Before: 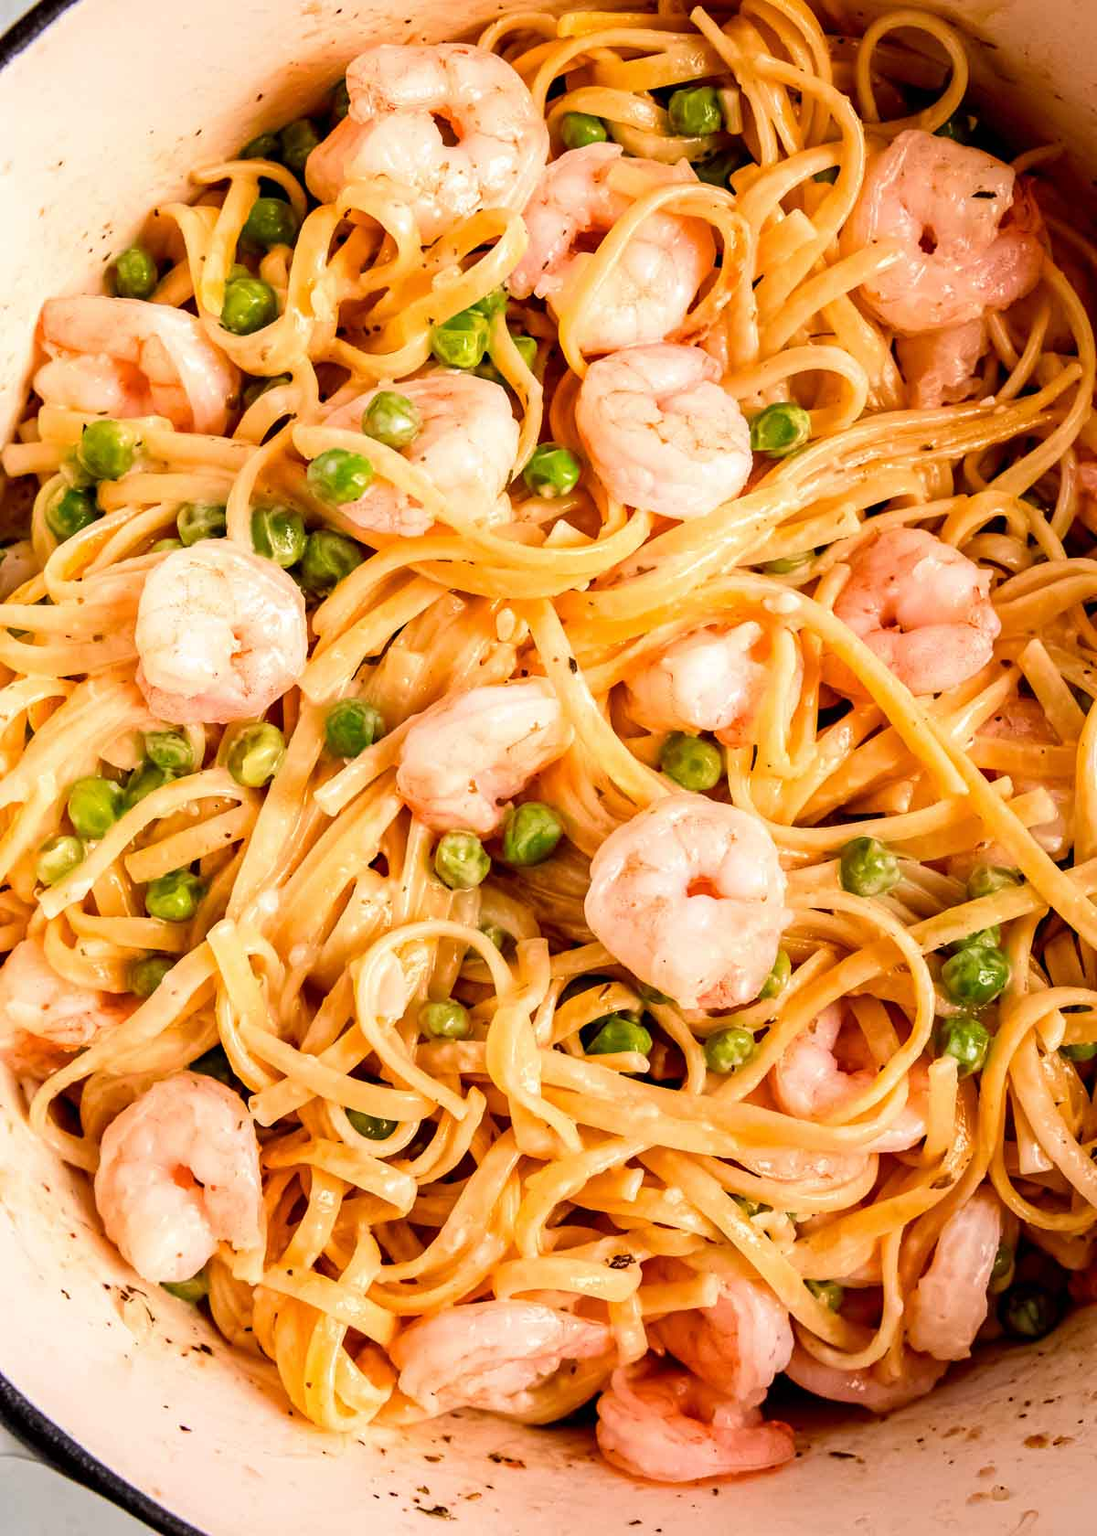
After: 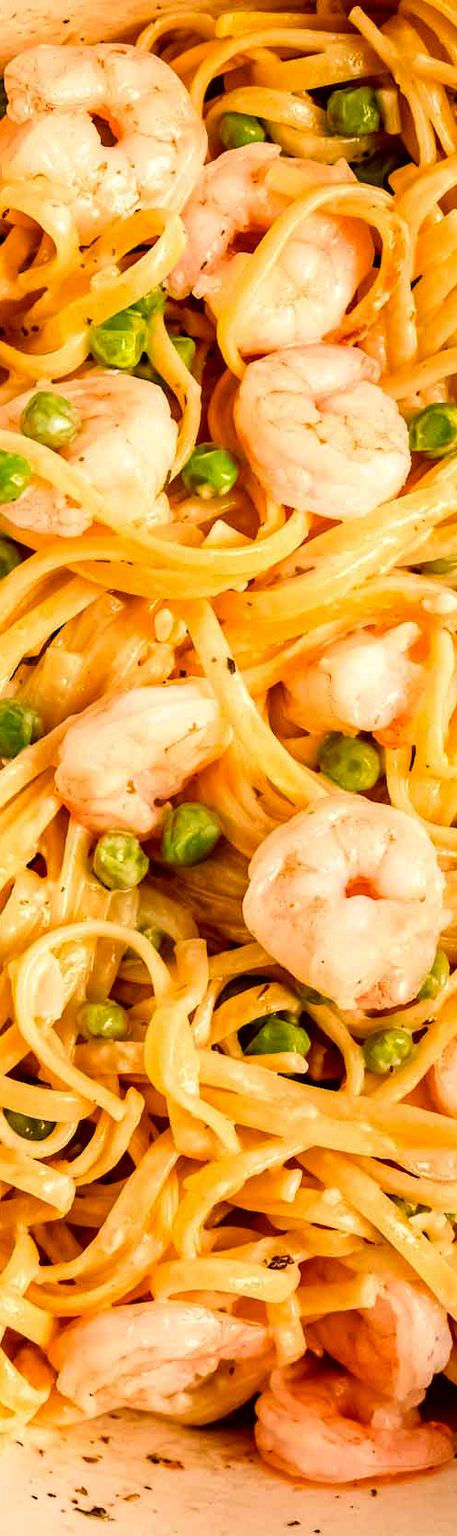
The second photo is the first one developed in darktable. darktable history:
crop: left 31.229%, right 27.105%
color correction: highlights a* -1.43, highlights b* 10.12, shadows a* 0.395, shadows b* 19.35
